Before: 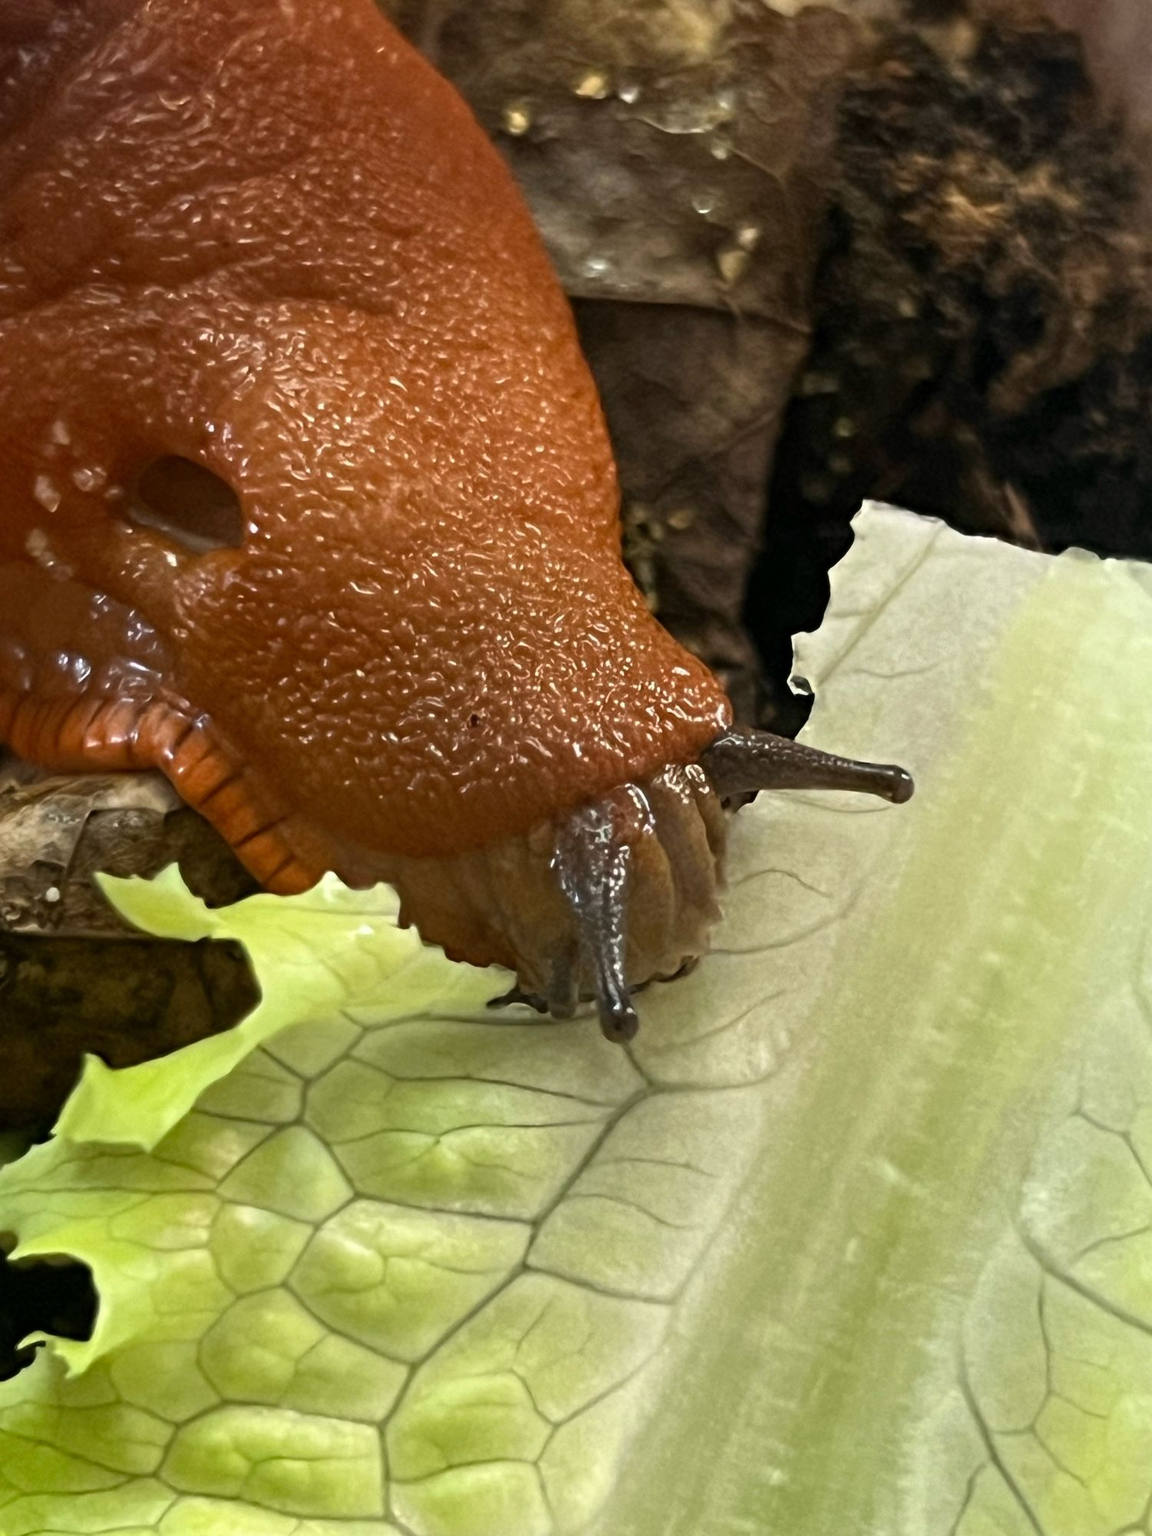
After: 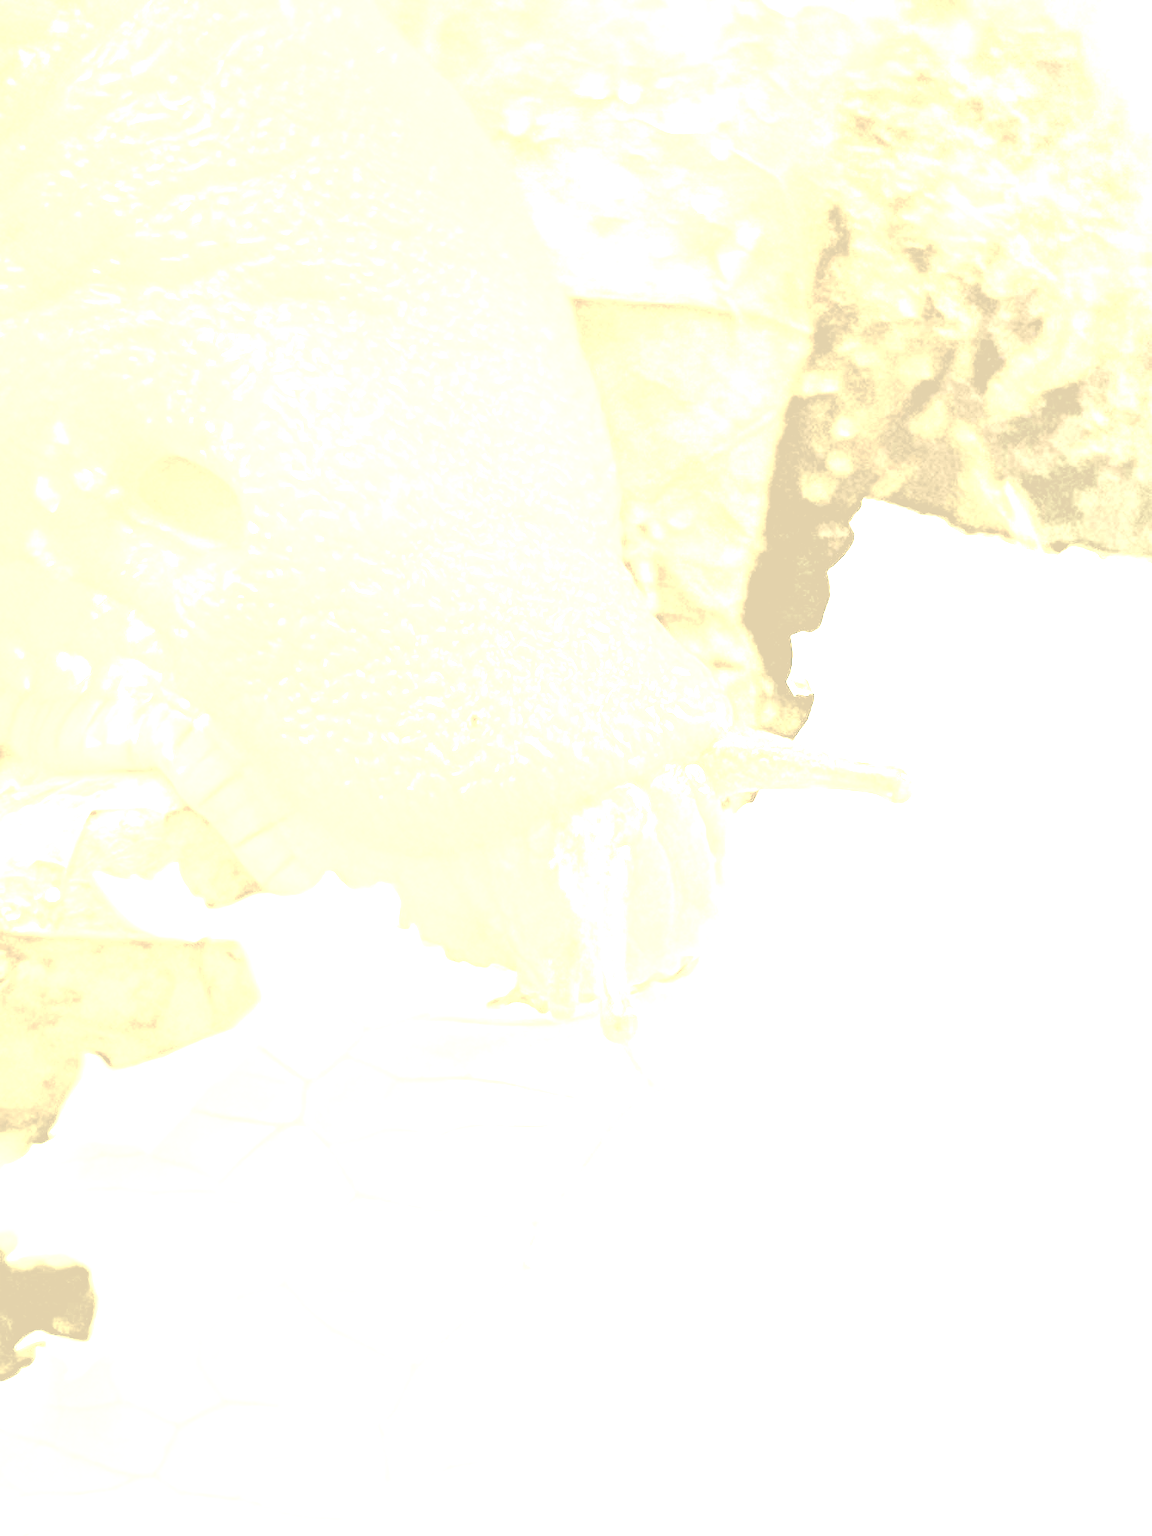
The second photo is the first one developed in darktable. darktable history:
color balance rgb: shadows lift › chroma 2.048%, shadows lift › hue 217.53°, global offset › luminance -0.51%, perceptual saturation grading › global saturation 99.256%, global vibrance 14.226%
exposure: black level correction 0, exposure 1.578 EV, compensate highlight preservation false
color correction: highlights a* 4.81, highlights b* 24.87, shadows a* -15.54, shadows b* 3.75
levels: black 0.094%, levels [0, 0.281, 0.562]
contrast brightness saturation: contrast -0.308, brightness 0.766, saturation -0.786
